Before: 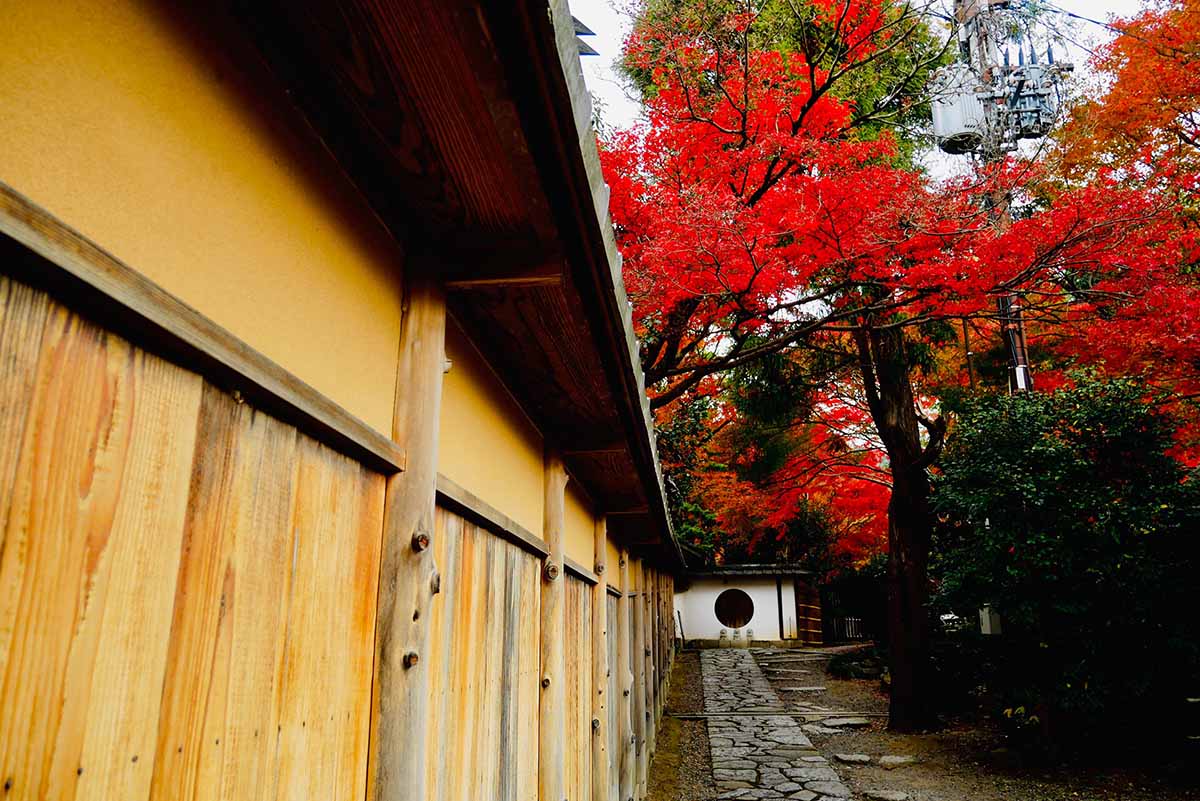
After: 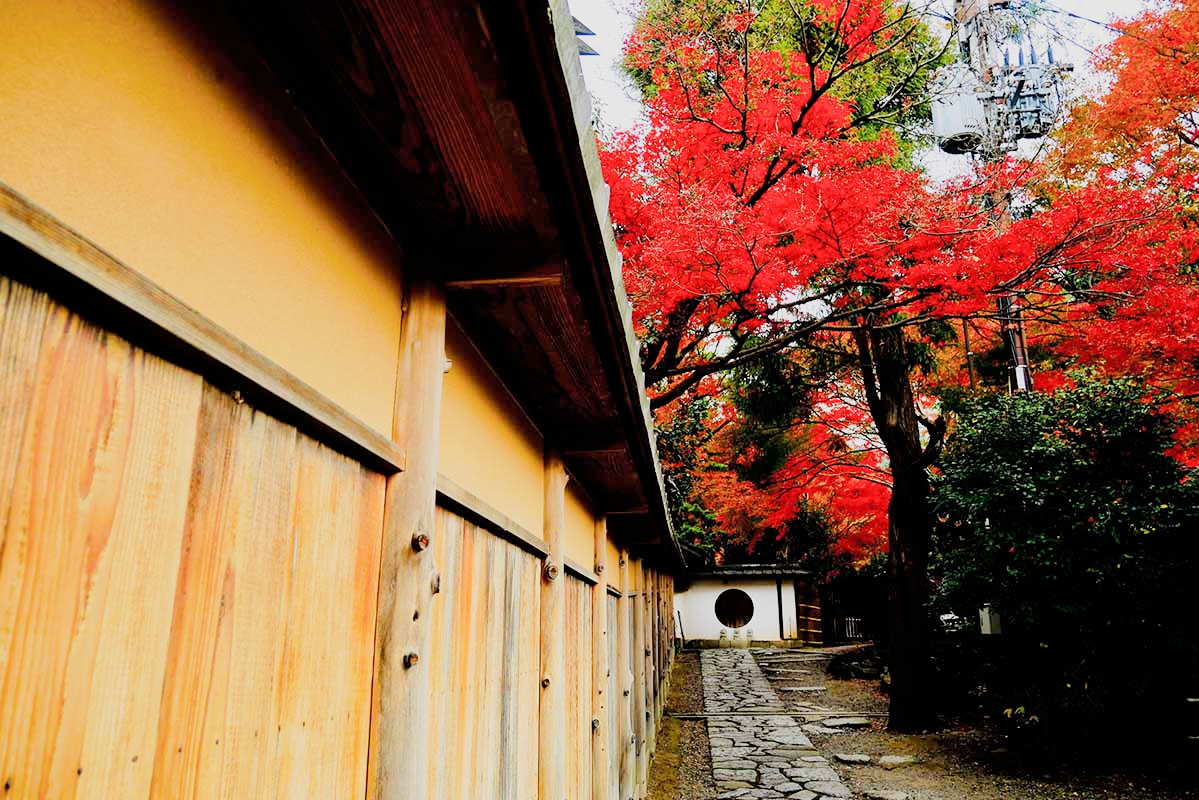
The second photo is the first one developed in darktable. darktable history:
exposure: black level correction 0, exposure 1.1 EV, compensate highlight preservation false
white balance: emerald 1
filmic rgb: black relative exposure -6.98 EV, white relative exposure 5.63 EV, hardness 2.86
